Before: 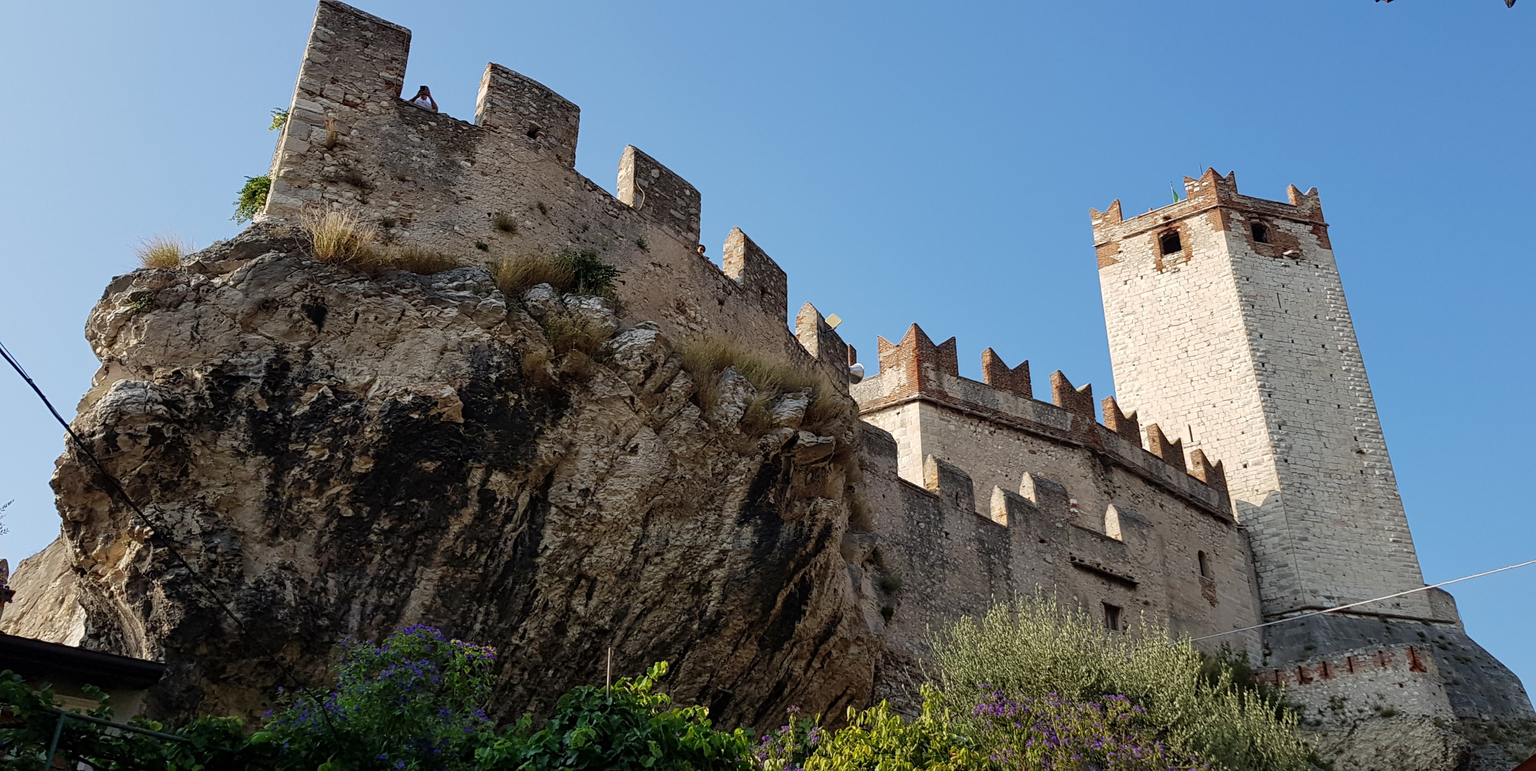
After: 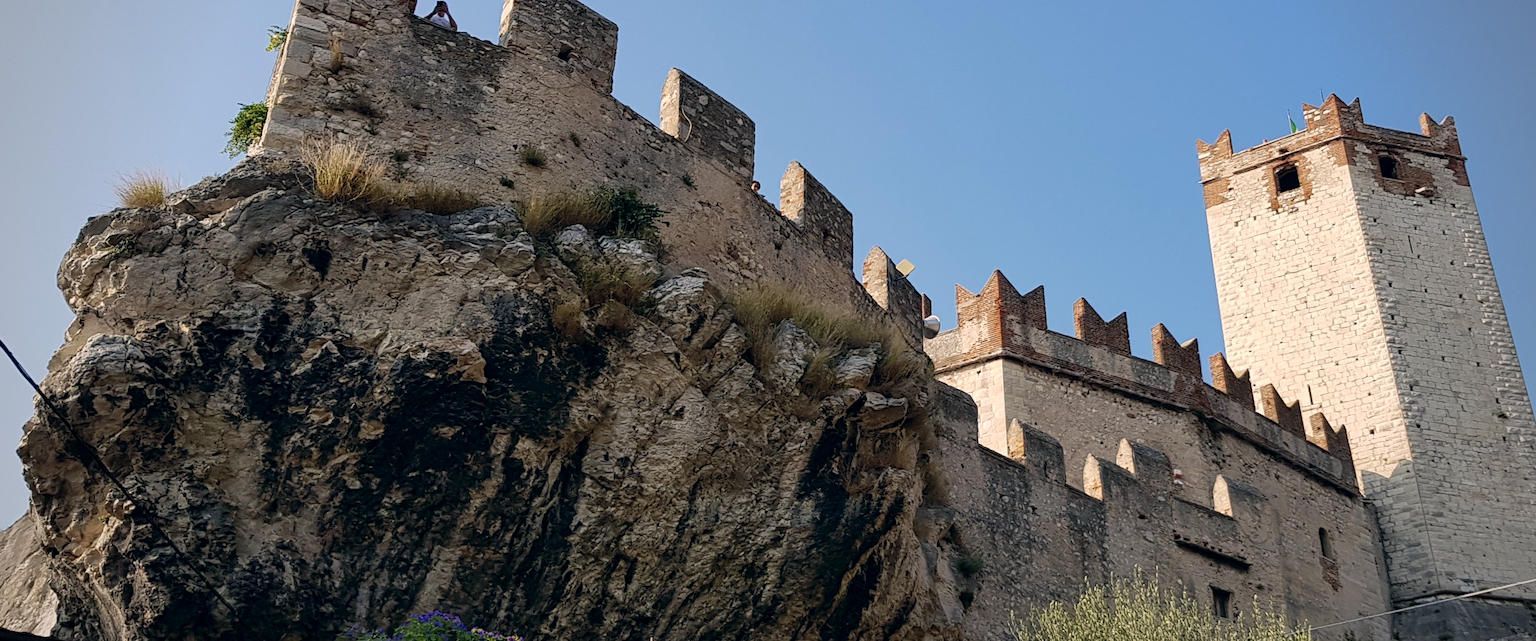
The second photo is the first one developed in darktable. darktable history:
color correction: highlights a* 5.4, highlights b* 5.29, shadows a* -4.1, shadows b* -5.02
crop and rotate: left 2.328%, top 11.062%, right 9.451%, bottom 15.556%
vignetting: on, module defaults
exposure: black level correction 0.002, compensate highlight preservation false
